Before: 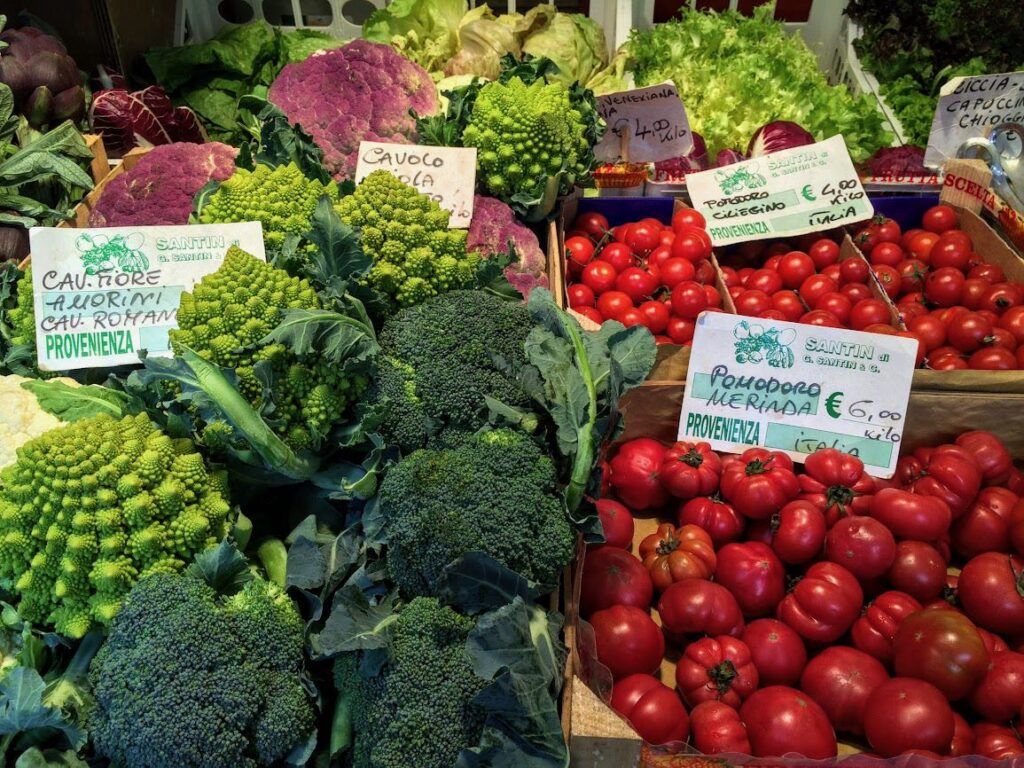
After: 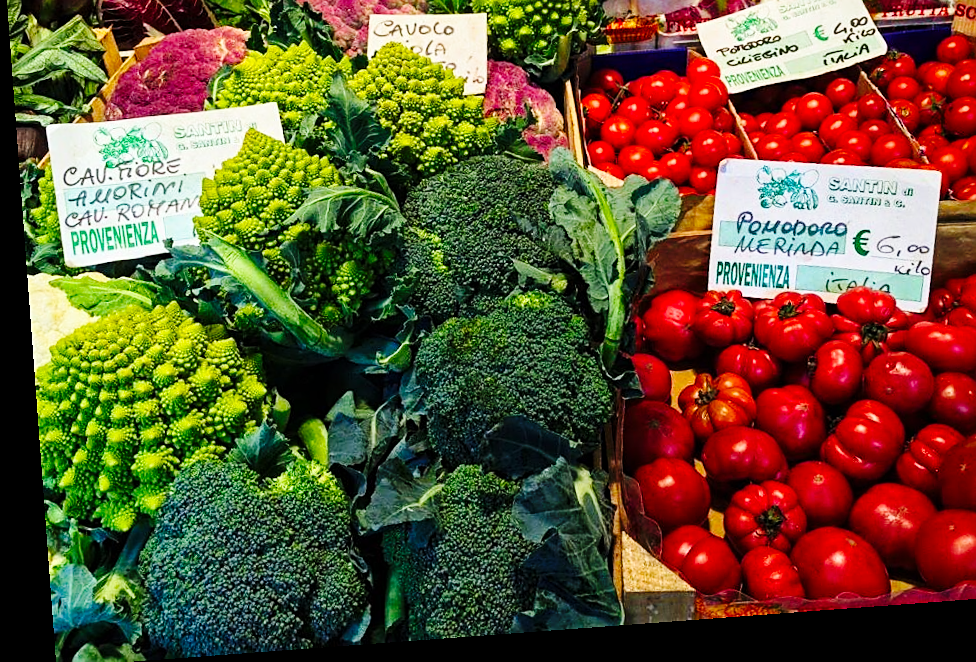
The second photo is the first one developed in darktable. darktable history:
color balance rgb: linear chroma grading › global chroma 6.48%, perceptual saturation grading › global saturation 12.96%, global vibrance 6.02%
crop: top 20.916%, right 9.437%, bottom 0.316%
rotate and perspective: rotation -4.25°, automatic cropping off
sharpen: on, module defaults
base curve: curves: ch0 [(0, 0) (0.036, 0.025) (0.121, 0.166) (0.206, 0.329) (0.605, 0.79) (1, 1)], preserve colors none
